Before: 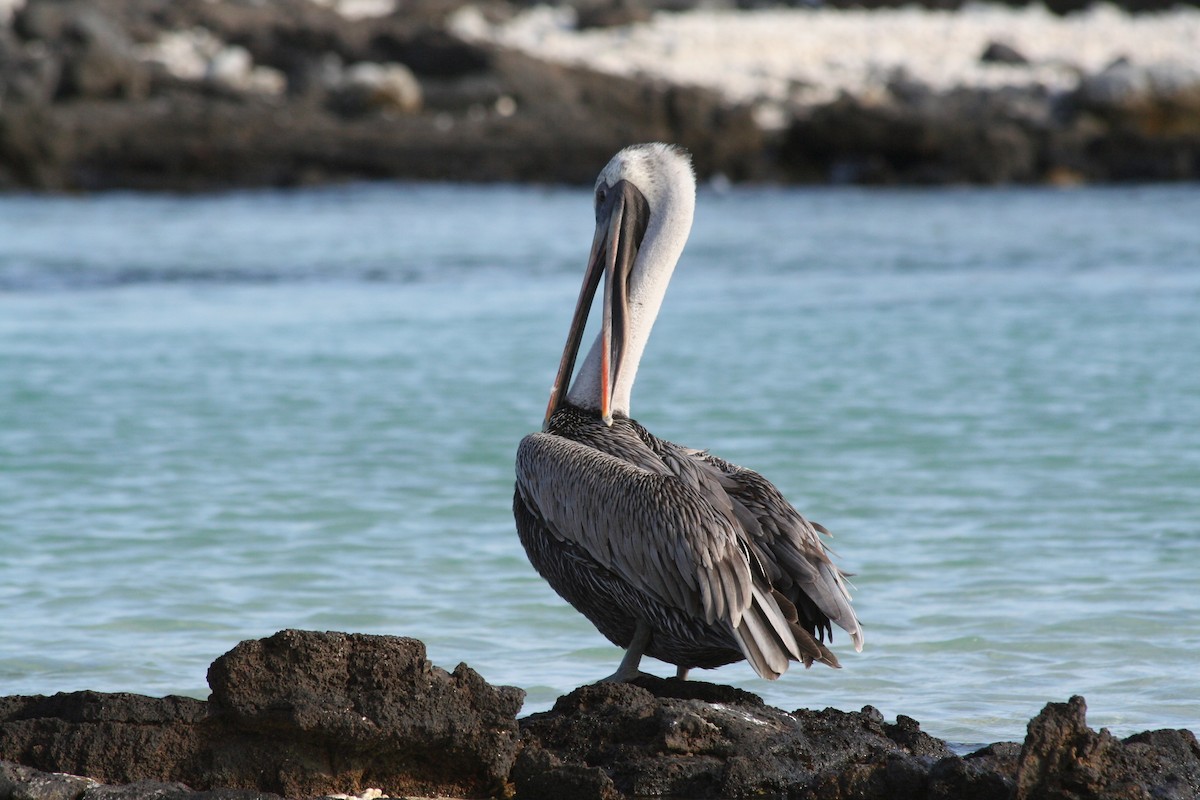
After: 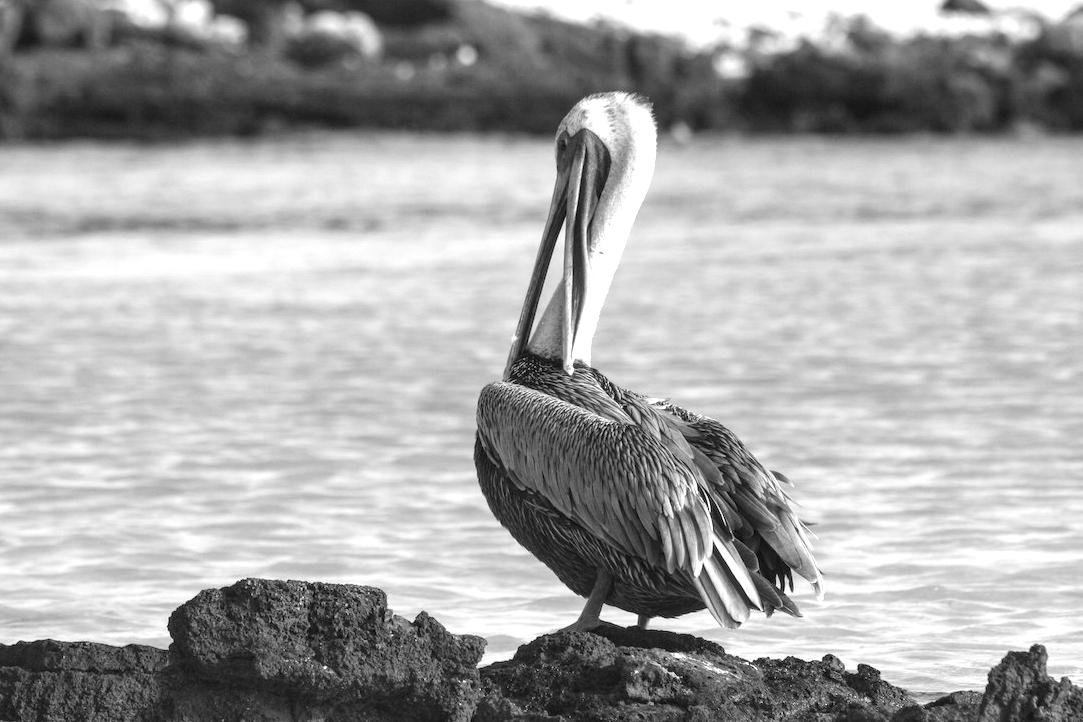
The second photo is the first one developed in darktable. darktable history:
crop: left 3.305%, top 6.436%, right 6.389%, bottom 3.258%
local contrast: on, module defaults
exposure: black level correction 0, exposure 0.877 EV, compensate exposure bias true, compensate highlight preservation false
color balance rgb: perceptual saturation grading › global saturation 25%, global vibrance 10%
monochrome: a 1.94, b -0.638
white balance: red 0.954, blue 1.079
